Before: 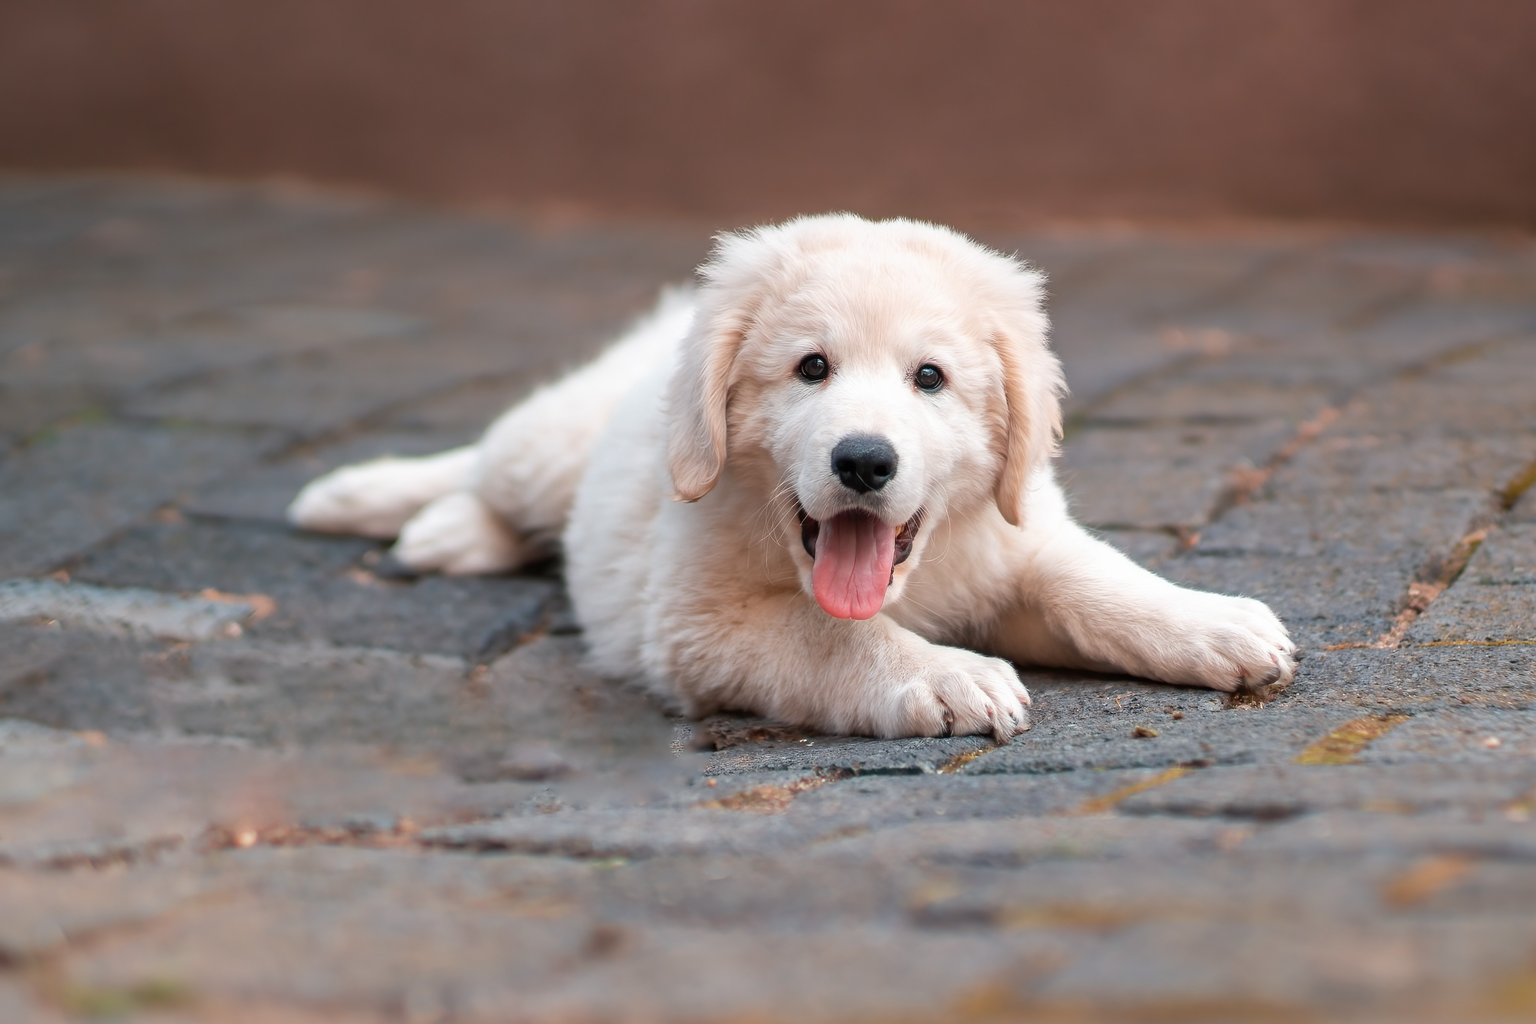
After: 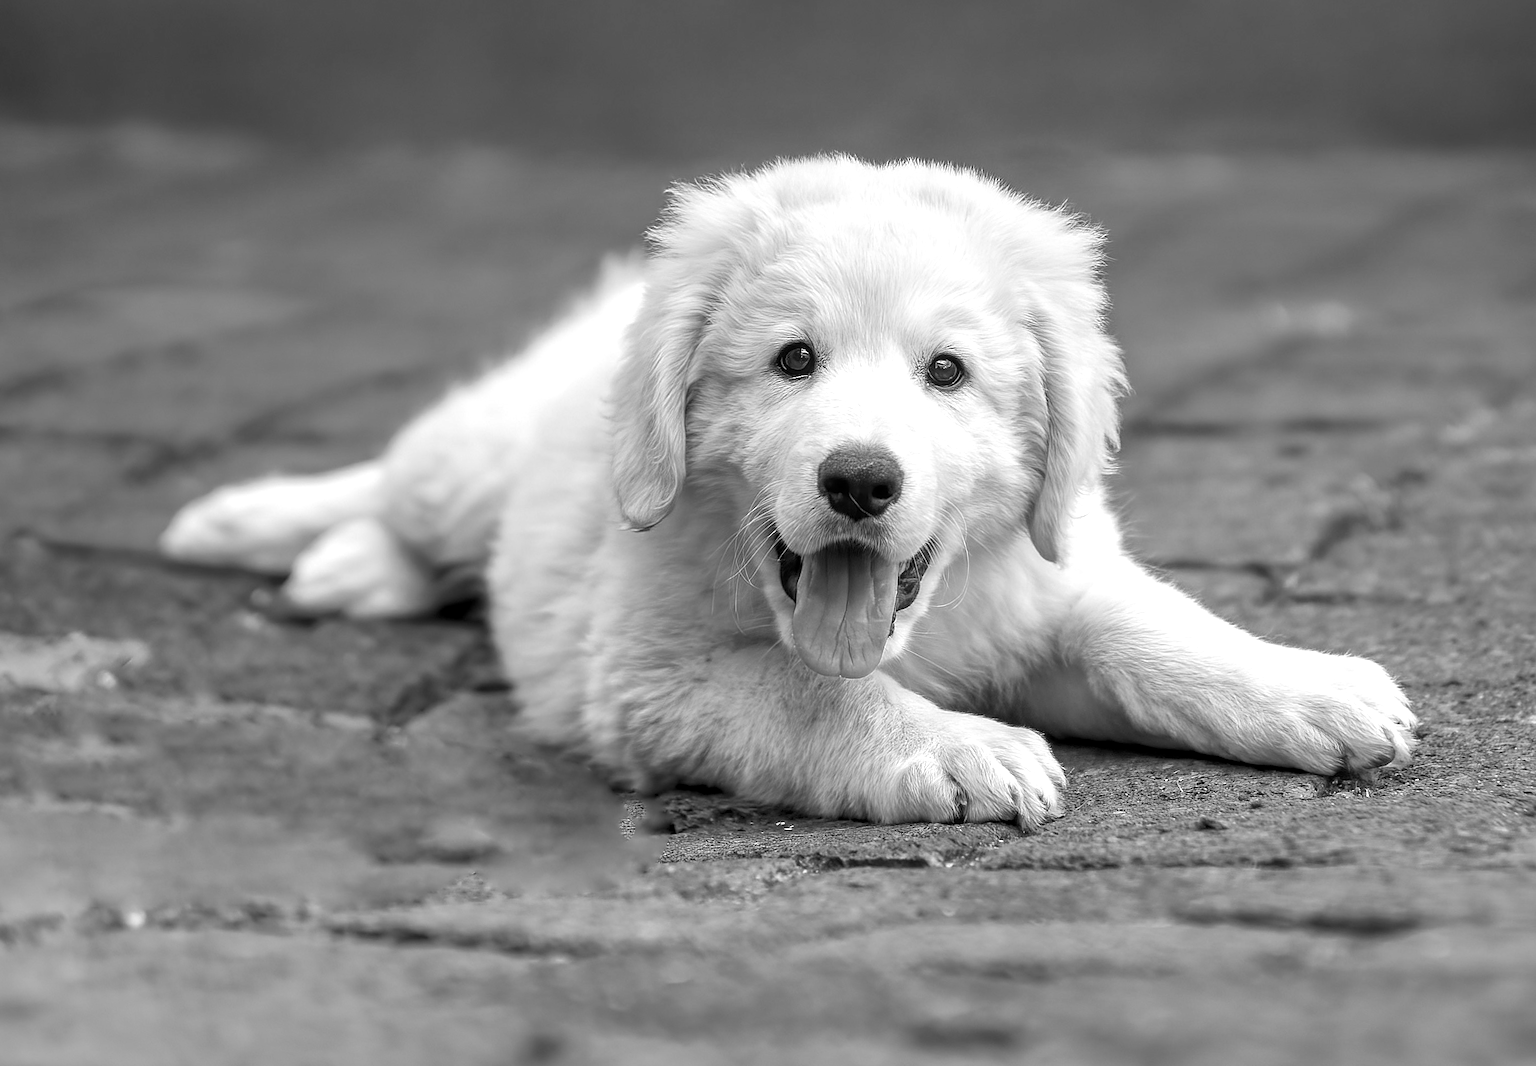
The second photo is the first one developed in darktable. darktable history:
local contrast: highlights 99%, shadows 86%, detail 160%, midtone range 0.2
white balance: red 0.967, blue 1.119, emerald 0.756
monochrome: on, module defaults
color correction: highlights a* 0.162, highlights b* 29.53, shadows a* -0.162, shadows b* 21.09
crop: left 6.446%, top 8.188%, right 9.538%, bottom 3.548%
color zones: curves: ch0 [(0, 0.278) (0.143, 0.5) (0.286, 0.5) (0.429, 0.5) (0.571, 0.5) (0.714, 0.5) (0.857, 0.5) (1, 0.5)]; ch1 [(0, 1) (0.143, 0.165) (0.286, 0) (0.429, 0) (0.571, 0) (0.714, 0) (0.857, 0.5) (1, 0.5)]; ch2 [(0, 0.508) (0.143, 0.5) (0.286, 0.5) (0.429, 0.5) (0.571, 0.5) (0.714, 0.5) (0.857, 0.5) (1, 0.5)]
sharpen: on, module defaults
rotate and perspective: rotation 0.062°, lens shift (vertical) 0.115, lens shift (horizontal) -0.133, crop left 0.047, crop right 0.94, crop top 0.061, crop bottom 0.94
